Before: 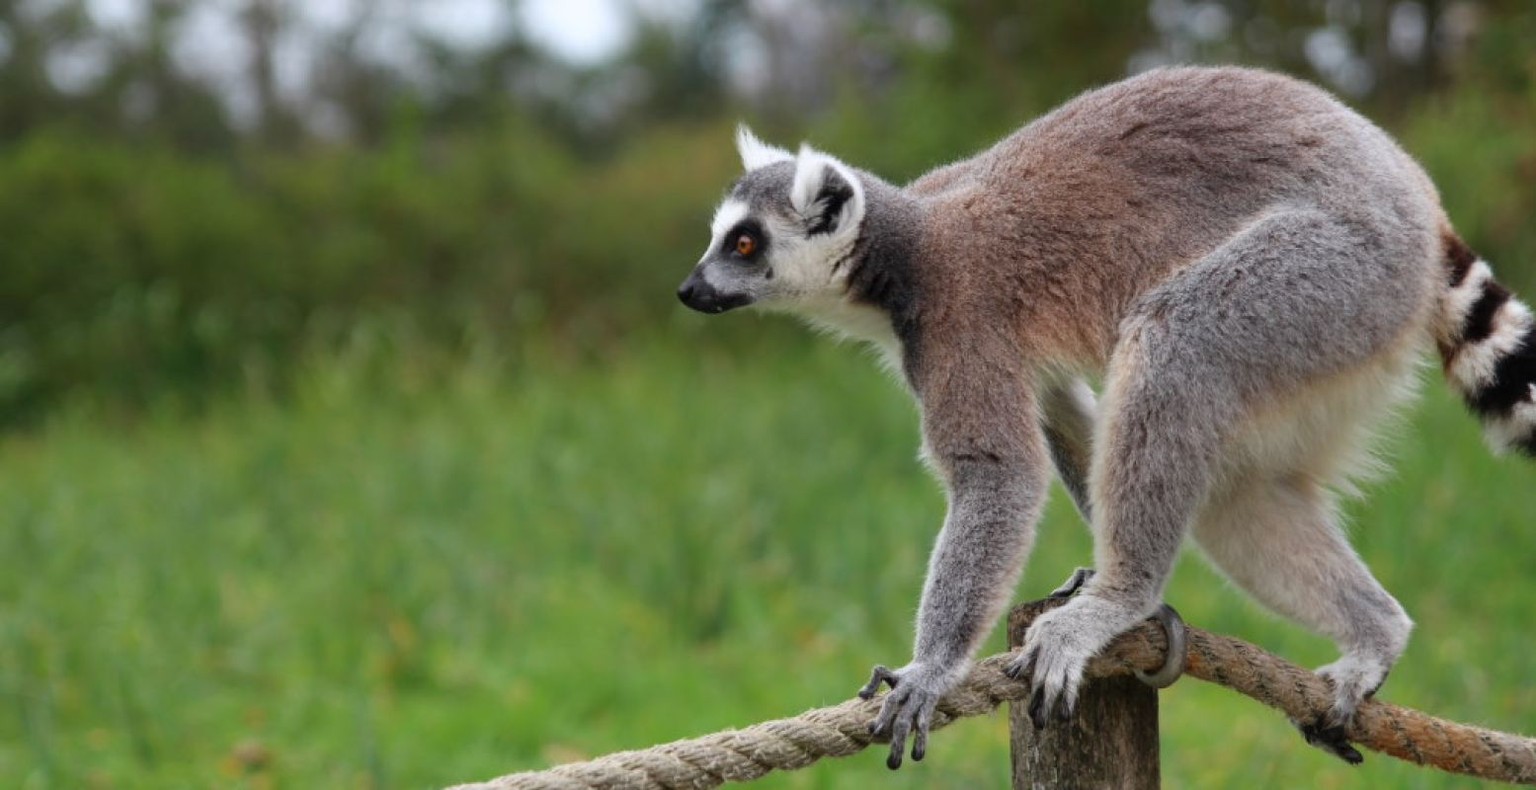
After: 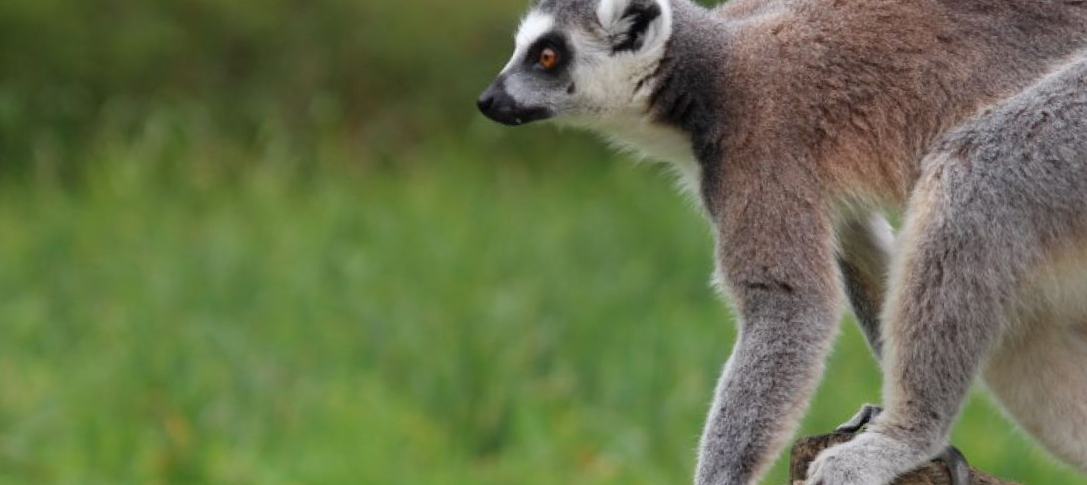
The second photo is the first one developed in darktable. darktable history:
white balance: emerald 1
crop and rotate: angle -3.37°, left 9.79%, top 20.73%, right 12.42%, bottom 11.82%
